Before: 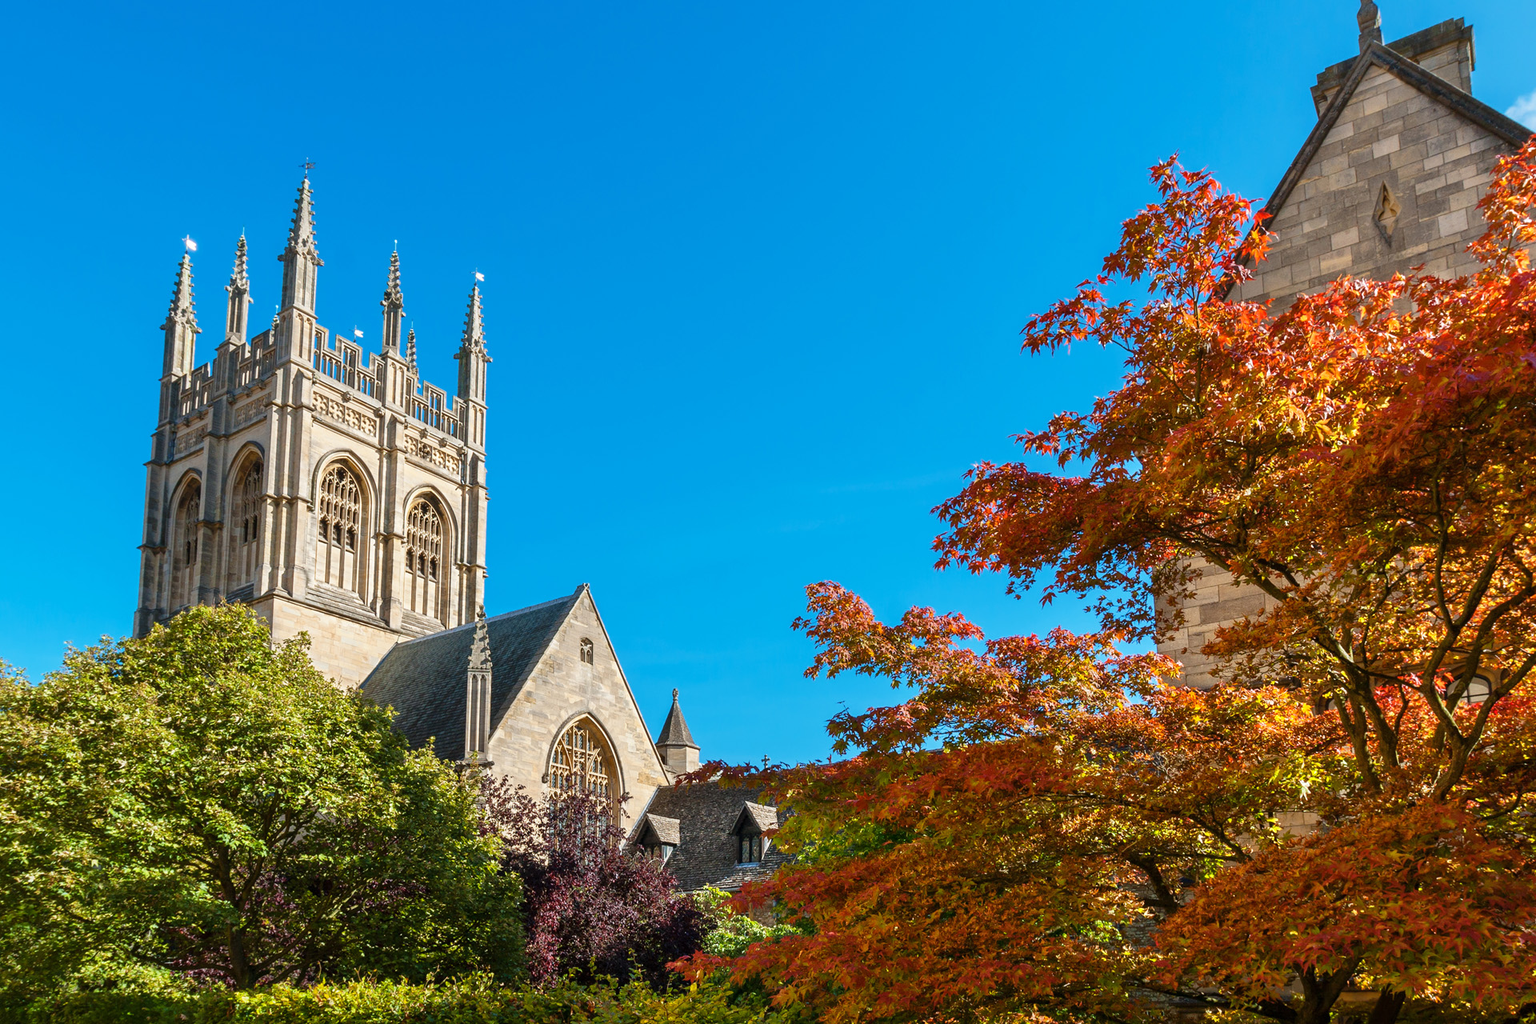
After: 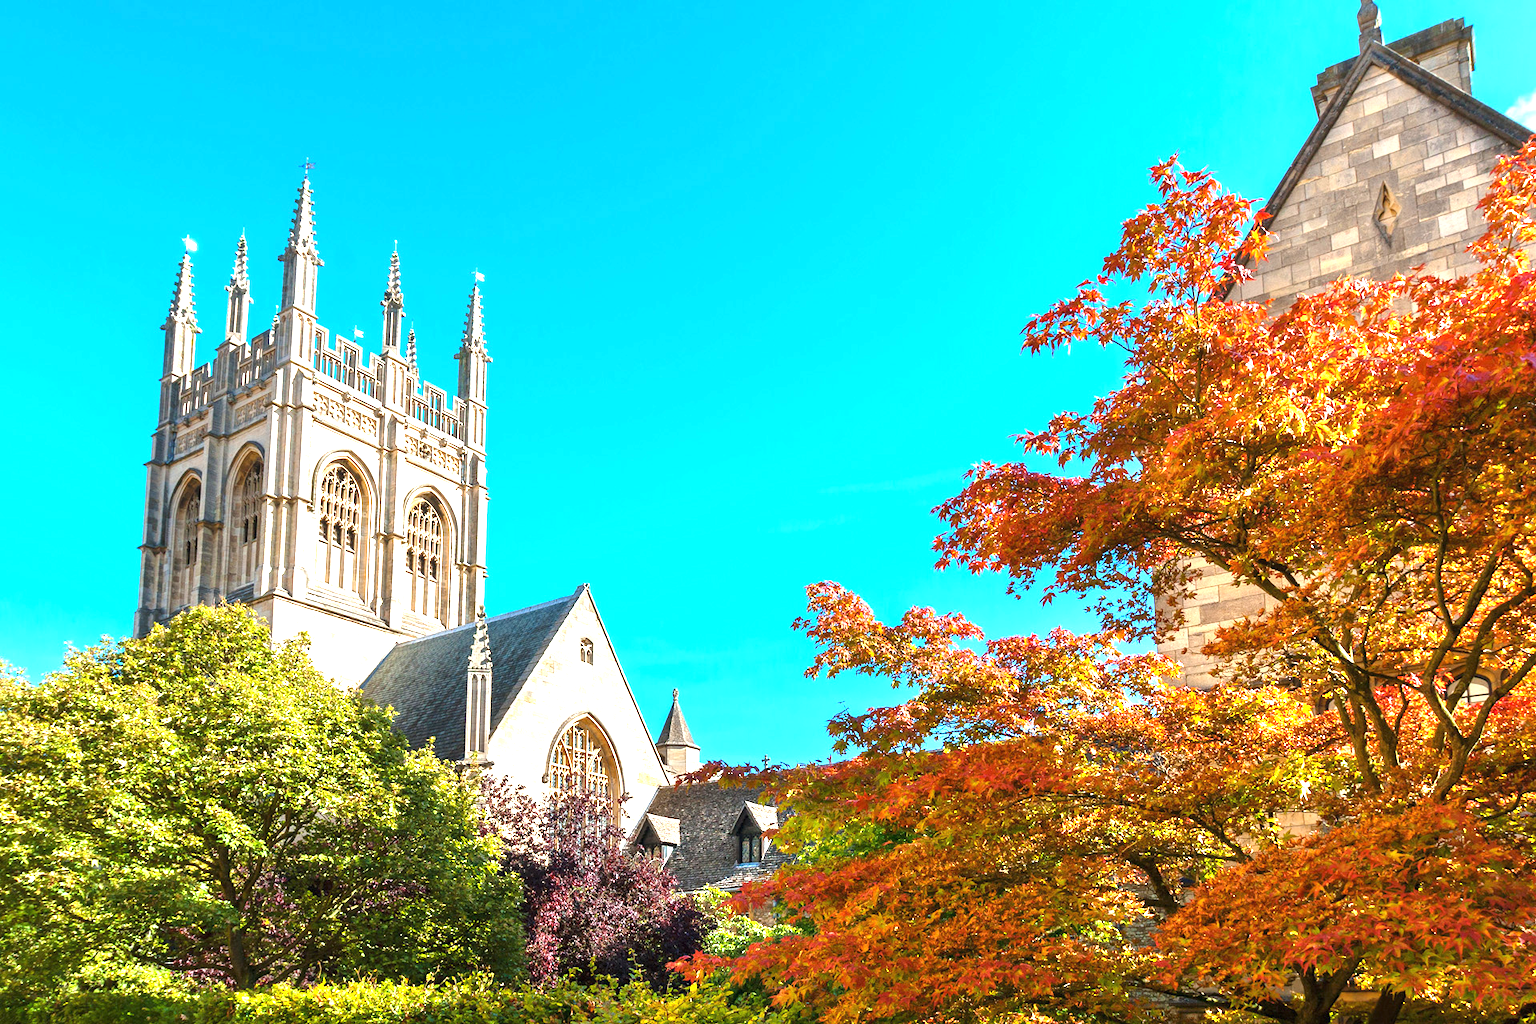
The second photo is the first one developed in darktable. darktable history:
exposure: black level correction 0, exposure 1.45 EV, compensate highlight preservation false
